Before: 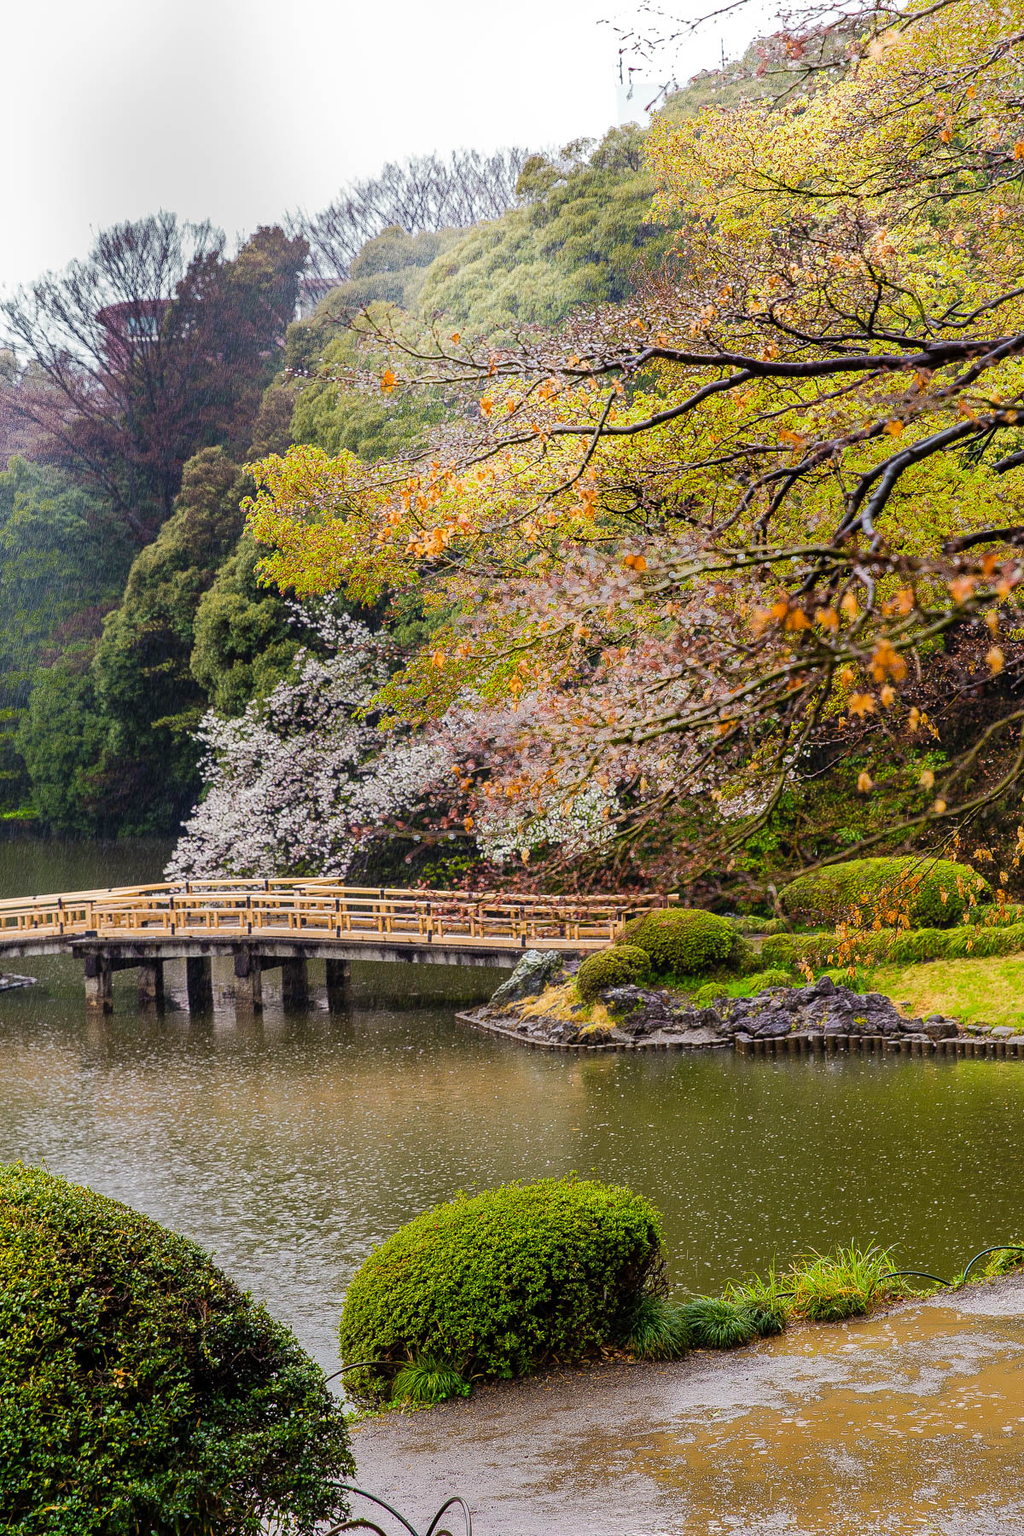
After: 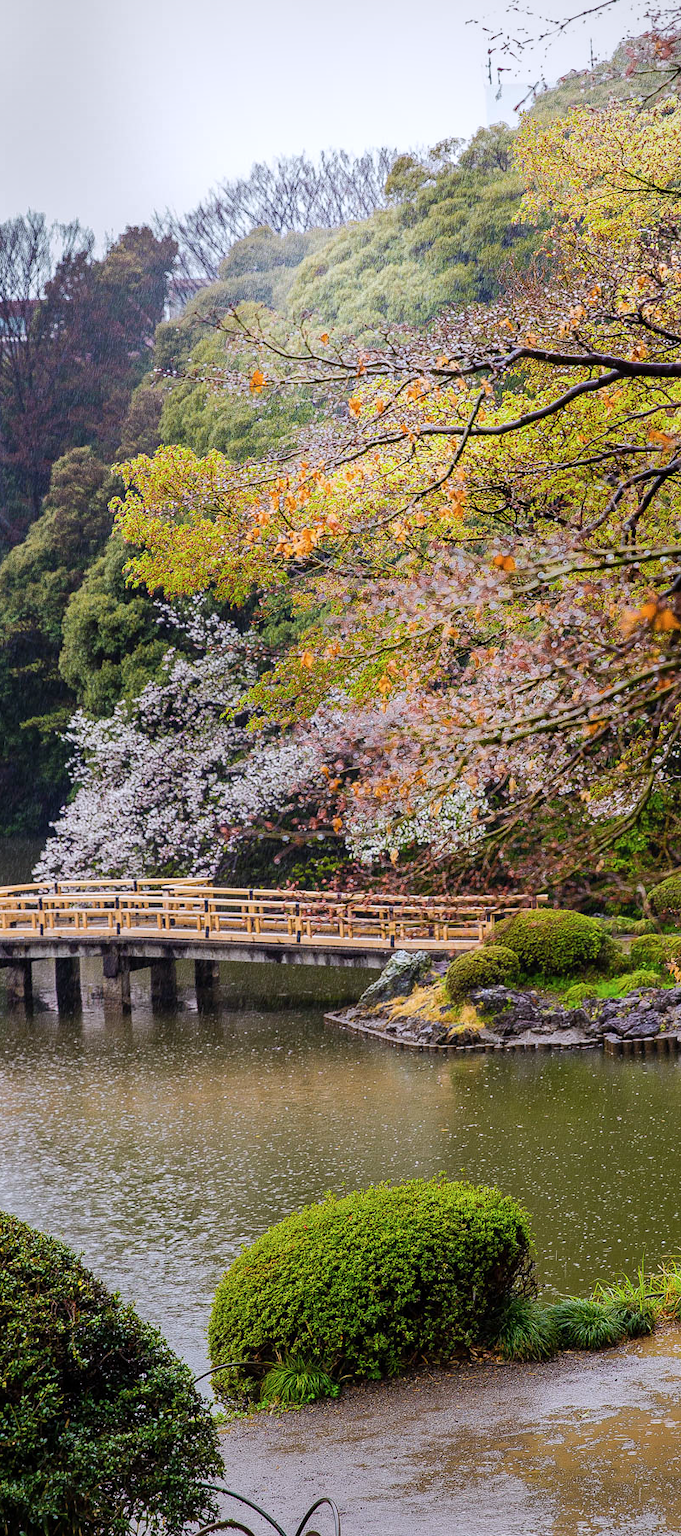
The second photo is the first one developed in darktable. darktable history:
crop and rotate: left 12.896%, right 20.538%
vignetting: brightness -0.466, saturation -0.308
color calibration: gray › normalize channels true, illuminant as shot in camera, x 0.358, y 0.373, temperature 4628.91 K, gamut compression 0.009
